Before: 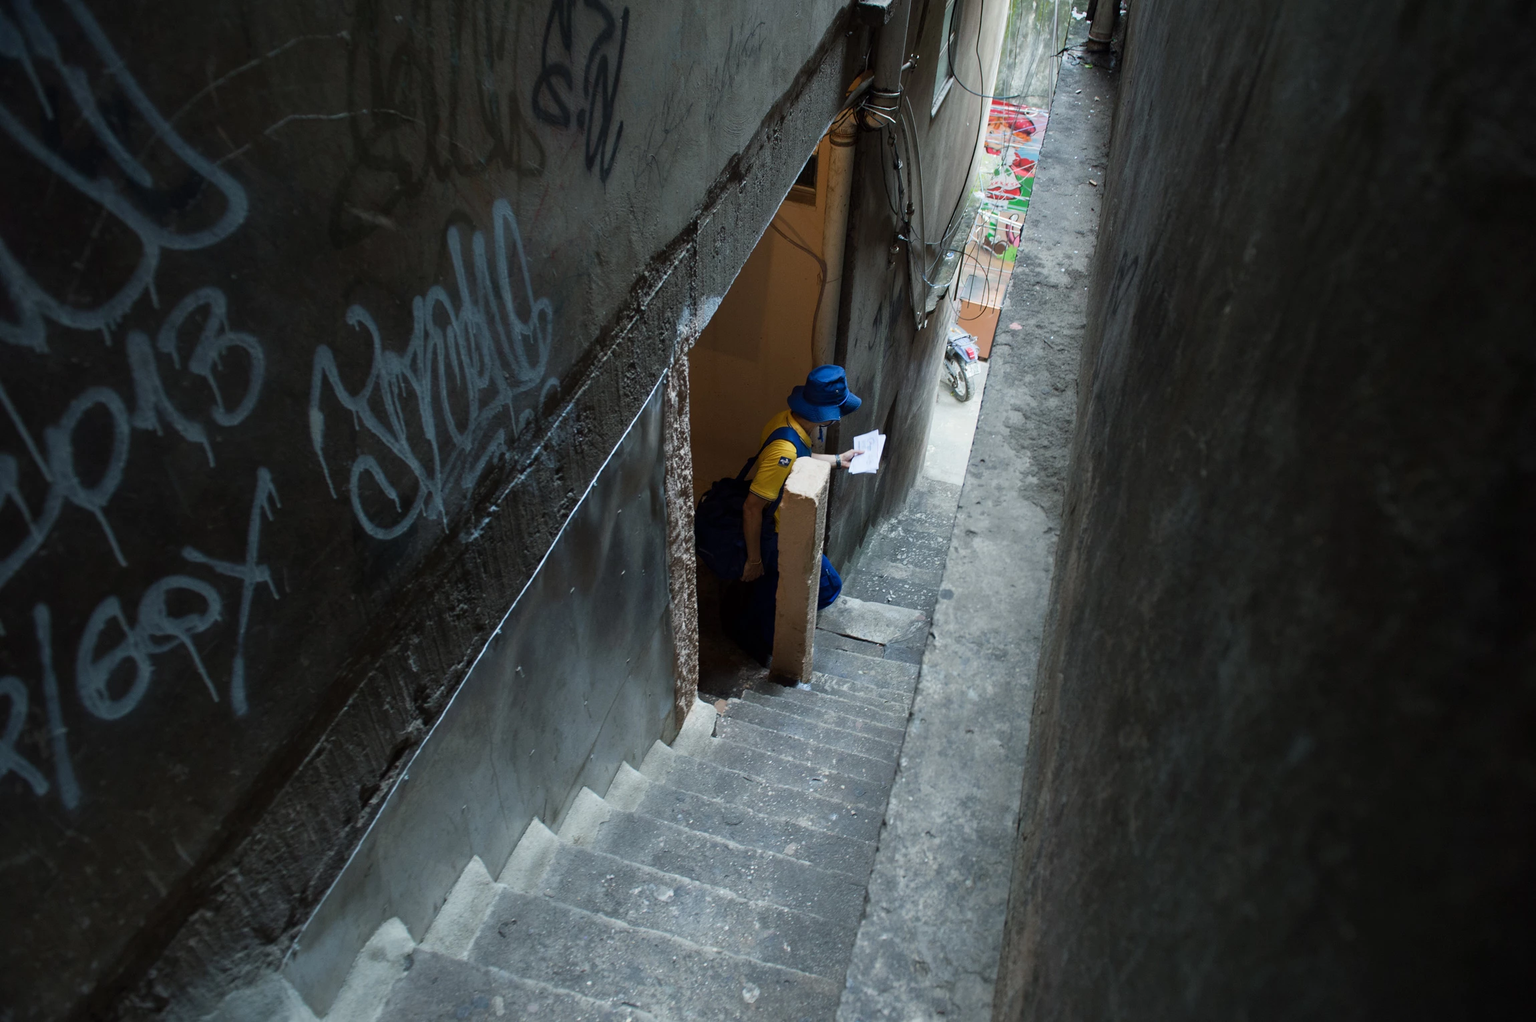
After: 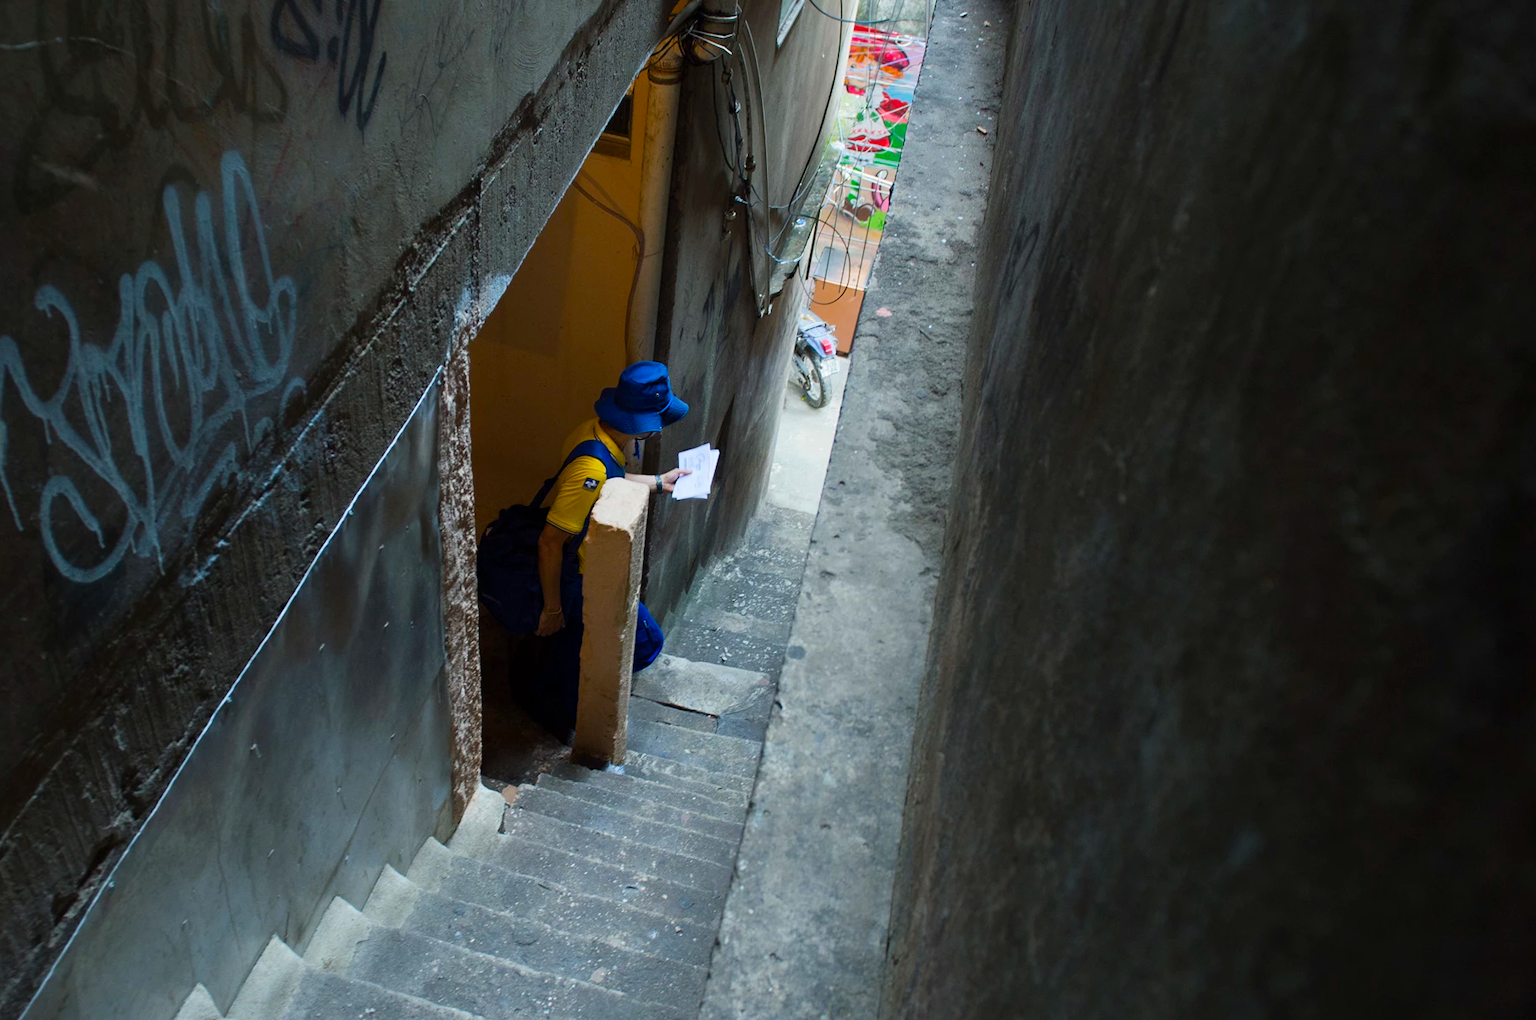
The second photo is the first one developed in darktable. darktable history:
color balance rgb: linear chroma grading › global chroma 15%, perceptual saturation grading › global saturation 30%
crop and rotate: left 20.74%, top 7.912%, right 0.375%, bottom 13.378%
